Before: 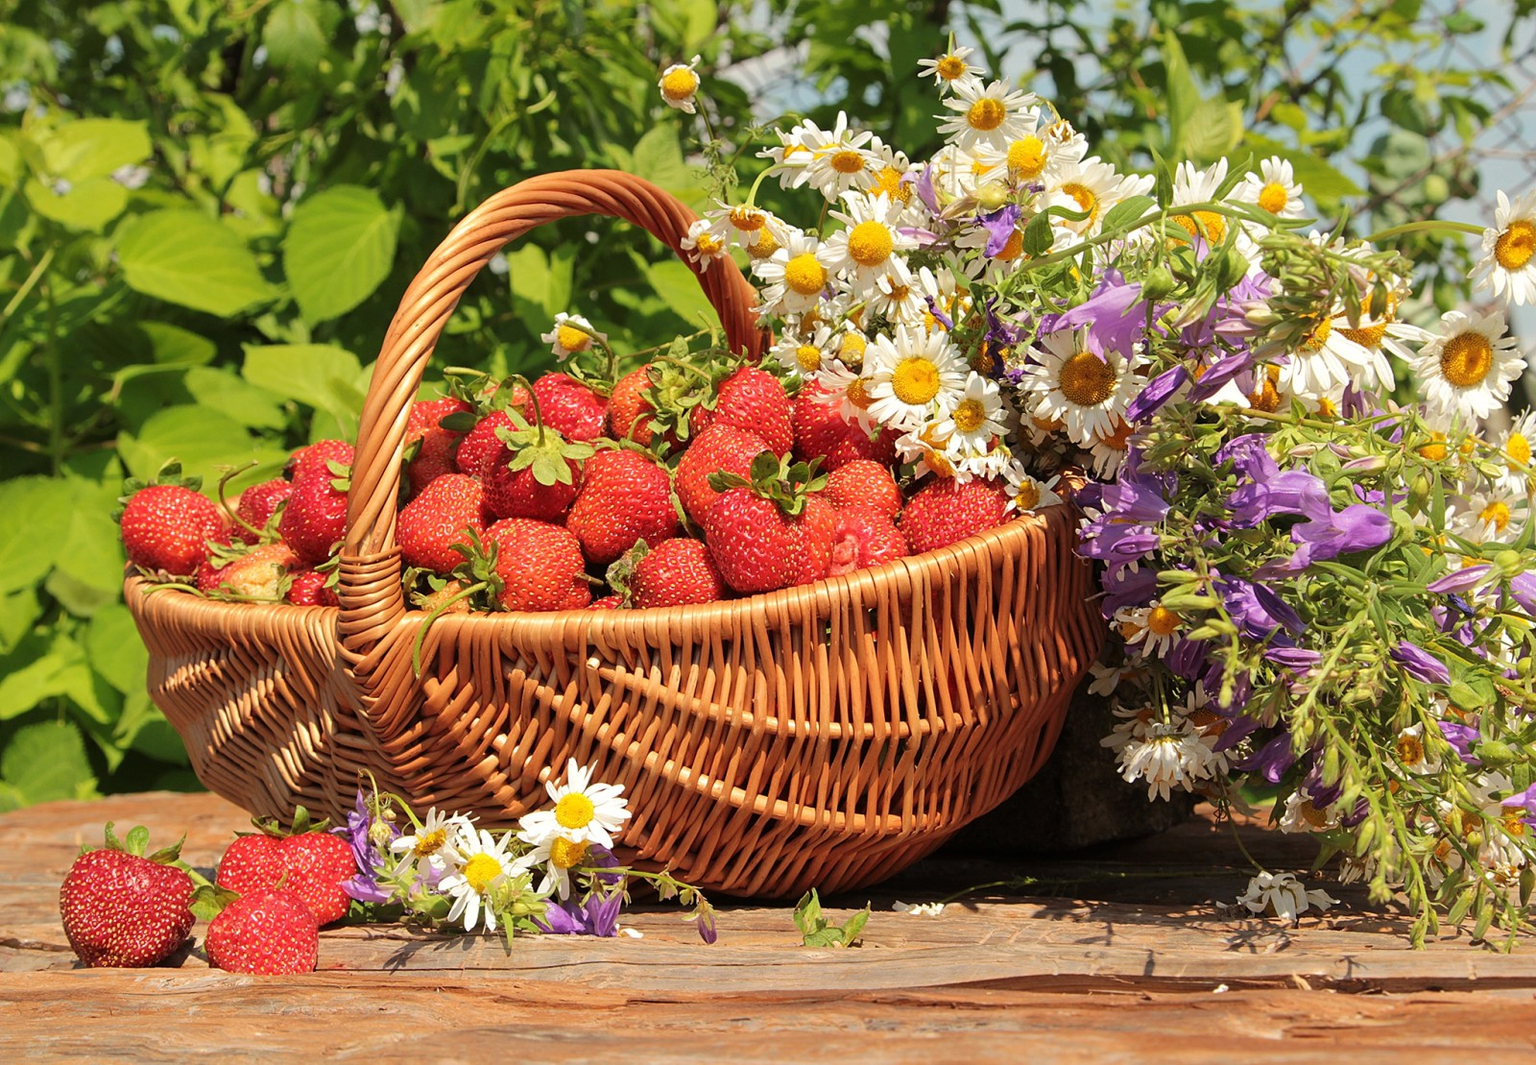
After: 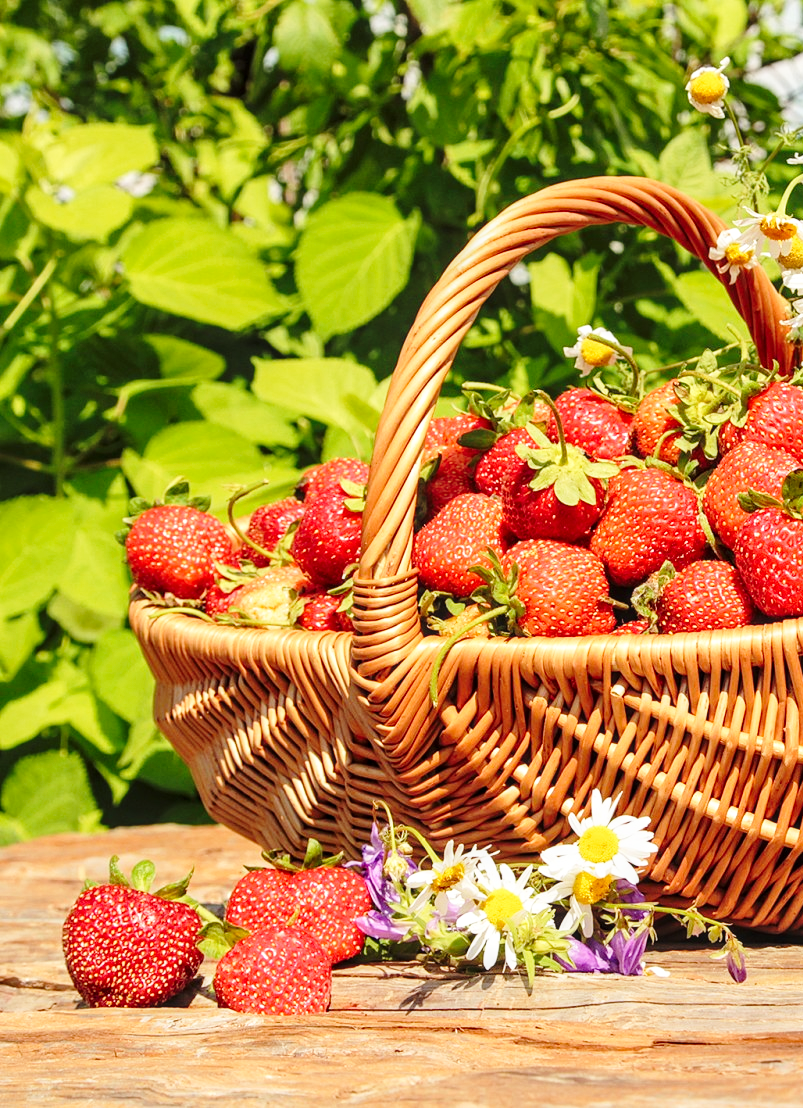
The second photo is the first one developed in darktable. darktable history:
local contrast: on, module defaults
base curve: curves: ch0 [(0, 0) (0.028, 0.03) (0.121, 0.232) (0.46, 0.748) (0.859, 0.968) (1, 1)], preserve colors none
crop and rotate: left 0.027%, top 0%, right 49.732%
